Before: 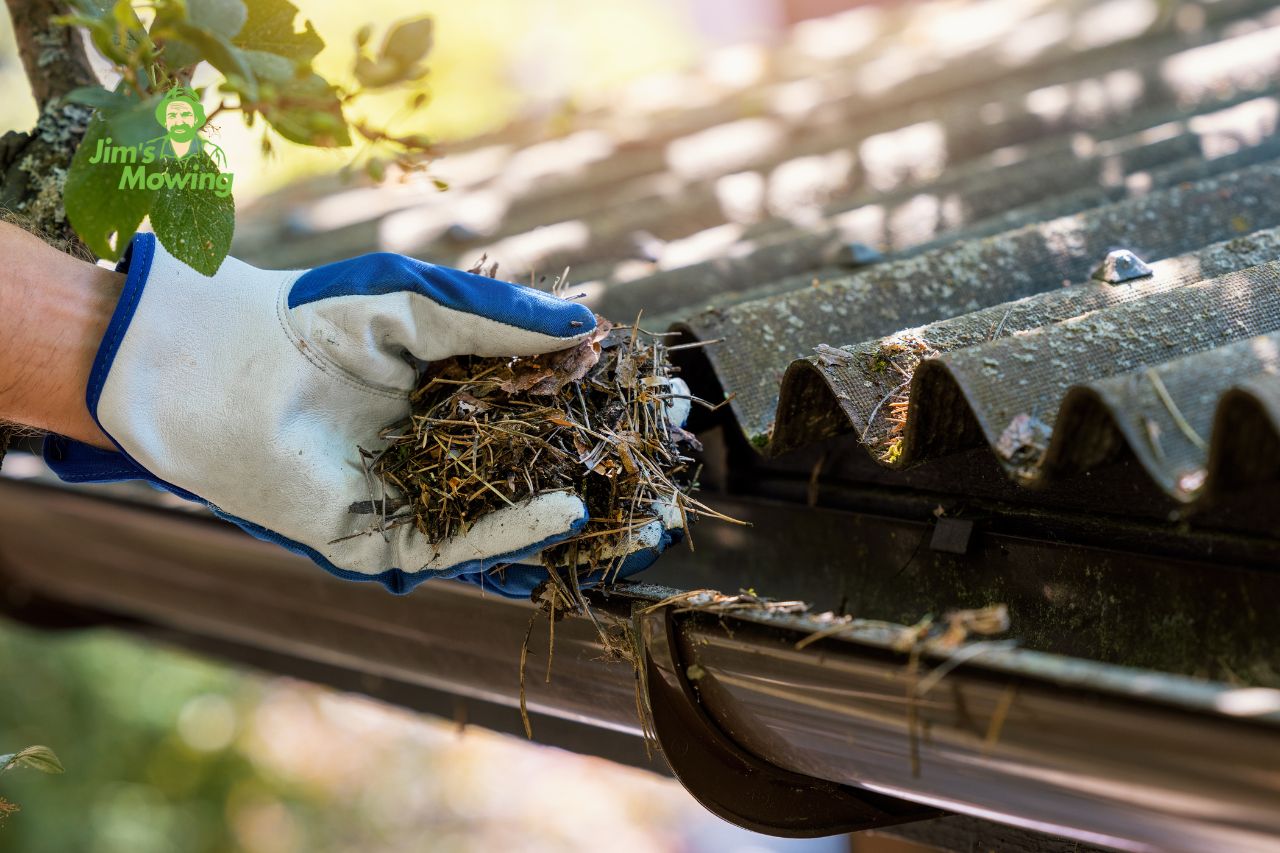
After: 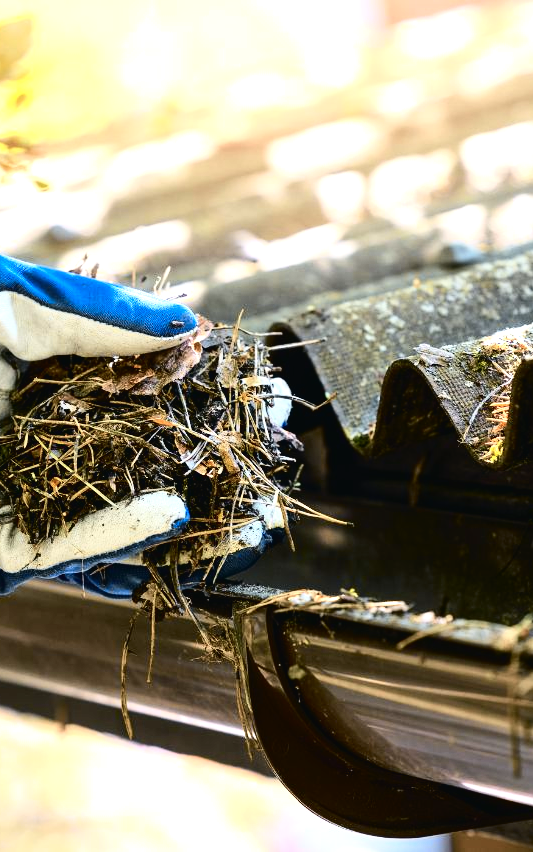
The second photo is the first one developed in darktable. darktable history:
crop: left 31.229%, right 27.105%
exposure: black level correction 0.001, exposure 0.5 EV, compensate exposure bias true, compensate highlight preservation false
tone curve: curves: ch0 [(0, 0.023) (0.087, 0.065) (0.184, 0.168) (0.45, 0.54) (0.57, 0.683) (0.722, 0.825) (0.877, 0.948) (1, 1)]; ch1 [(0, 0) (0.388, 0.369) (0.44, 0.45) (0.495, 0.491) (0.534, 0.528) (0.657, 0.655) (1, 1)]; ch2 [(0, 0) (0.353, 0.317) (0.408, 0.427) (0.5, 0.497) (0.534, 0.544) (0.576, 0.605) (0.625, 0.631) (1, 1)], color space Lab, independent channels, preserve colors none
tone equalizer: -8 EV -0.417 EV, -7 EV -0.389 EV, -6 EV -0.333 EV, -5 EV -0.222 EV, -3 EV 0.222 EV, -2 EV 0.333 EV, -1 EV 0.389 EV, +0 EV 0.417 EV, edges refinement/feathering 500, mask exposure compensation -1.57 EV, preserve details no
